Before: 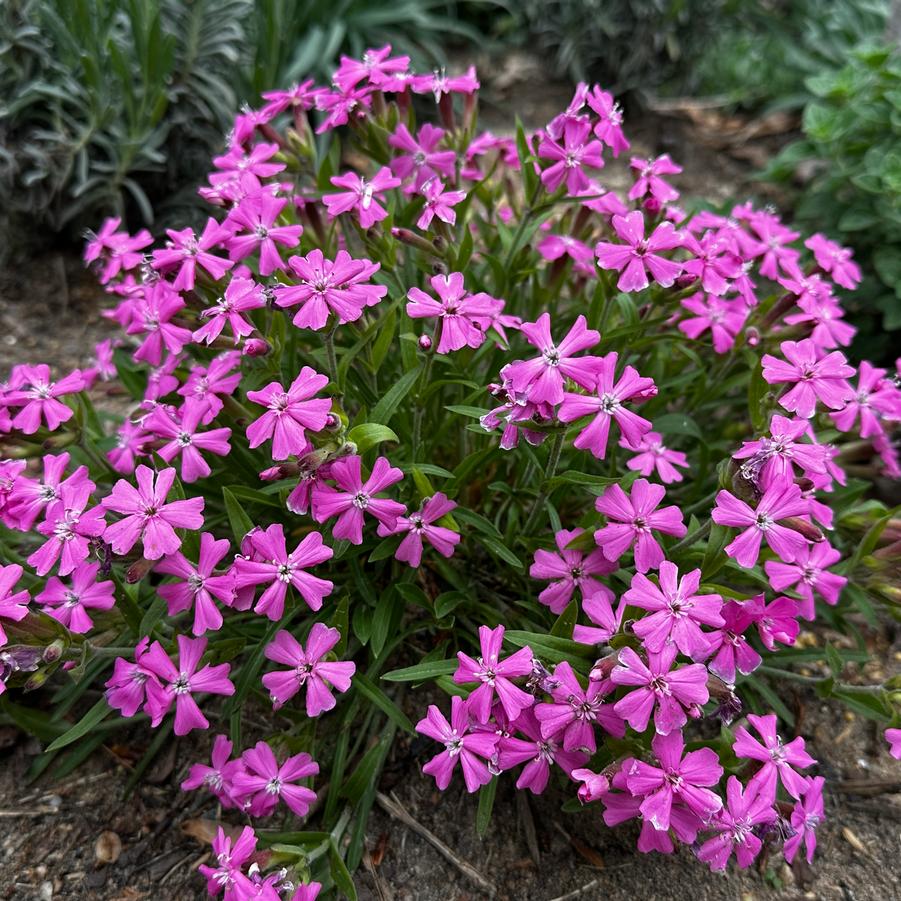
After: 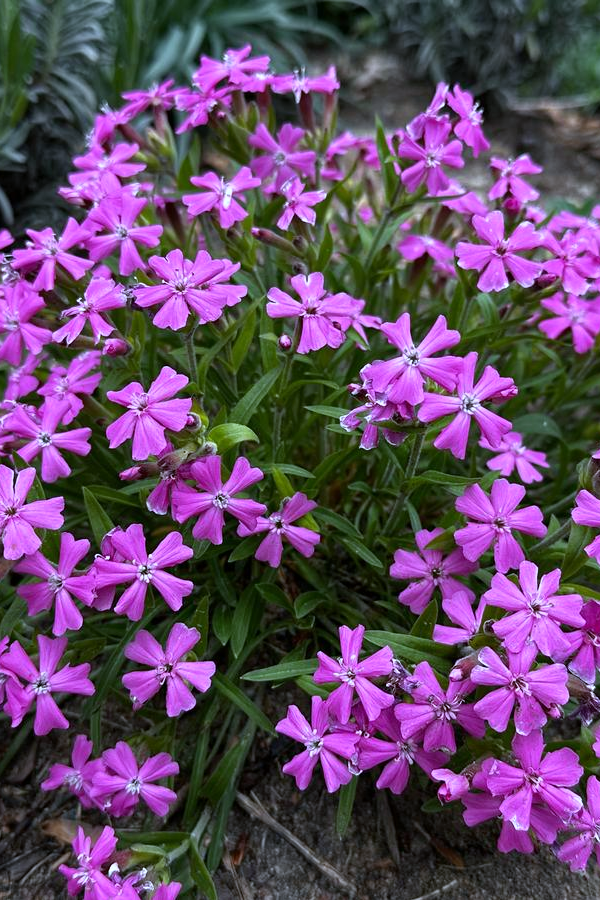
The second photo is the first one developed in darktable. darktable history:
crop and rotate: left 15.546%, right 17.787%
white balance: red 0.948, green 1.02, blue 1.176
